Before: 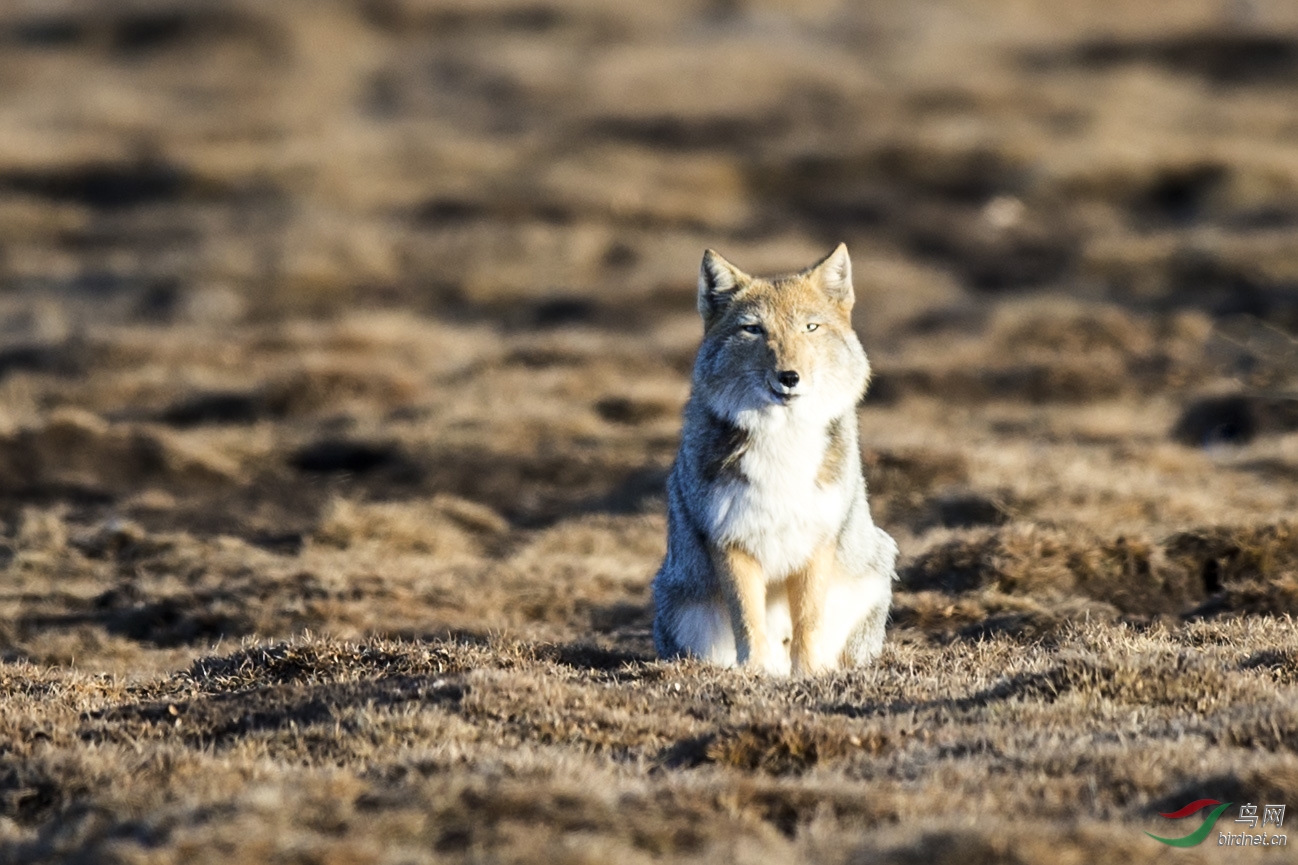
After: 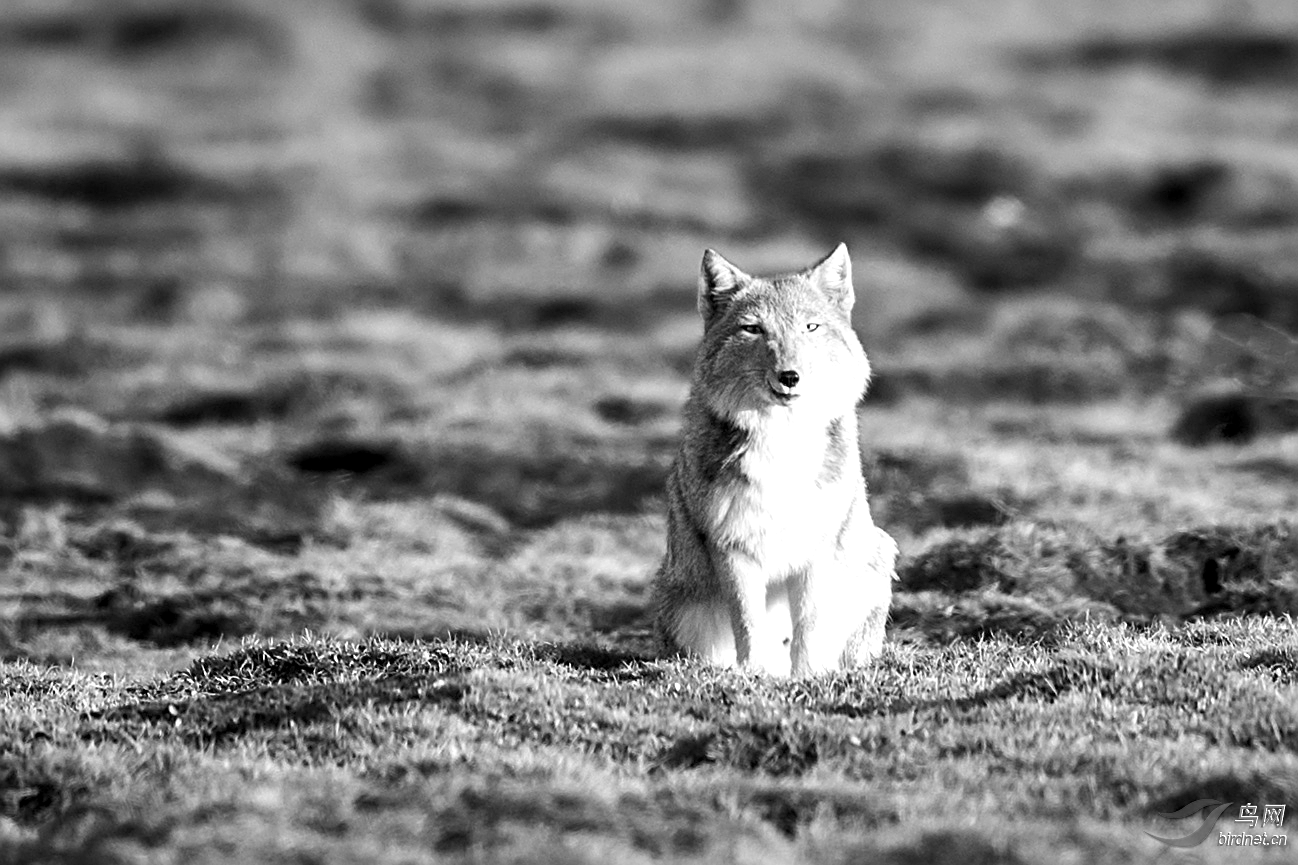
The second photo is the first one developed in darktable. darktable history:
tone curve: color space Lab, linked channels, preserve colors none
color balance rgb: shadows lift › chroma 11.71%, shadows lift › hue 133.46°, power › chroma 2.15%, power › hue 166.83°, highlights gain › chroma 4%, highlights gain › hue 200.2°, perceptual saturation grading › global saturation 18.05%
sharpen: on, module defaults
monochrome: a -6.99, b 35.61, size 1.4
exposure: black level correction 0.003, exposure 0.383 EV, compensate highlight preservation false
